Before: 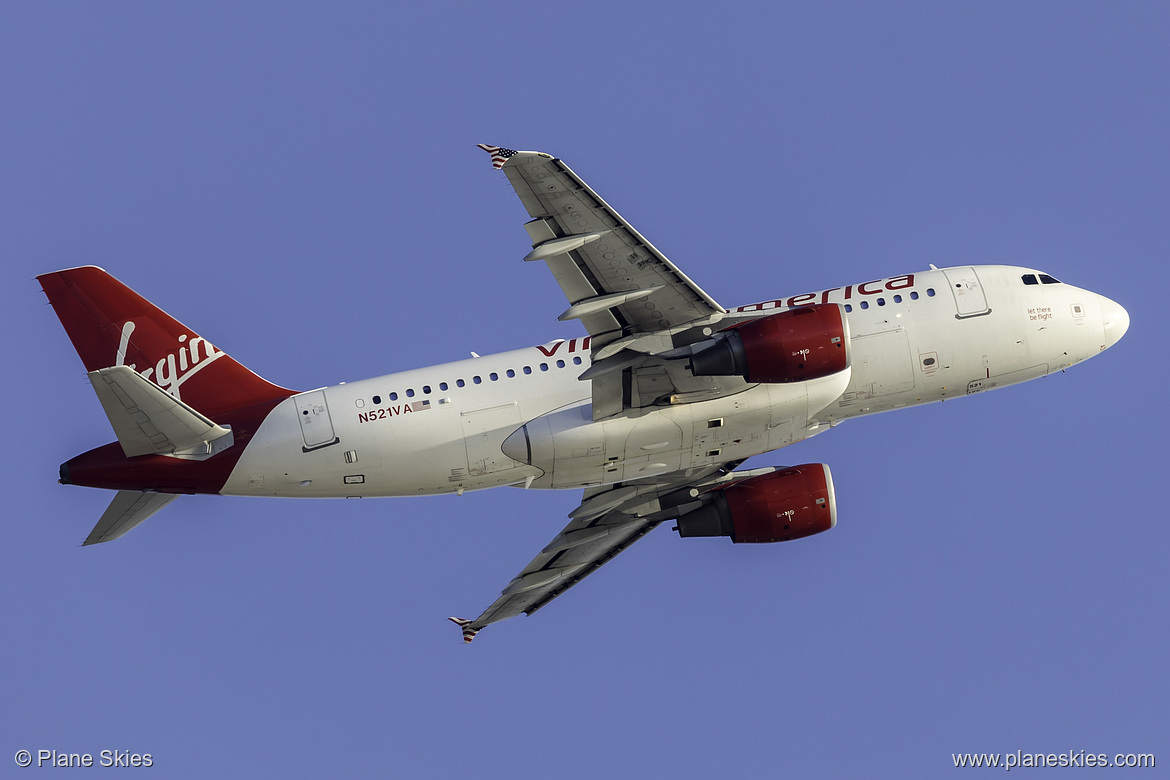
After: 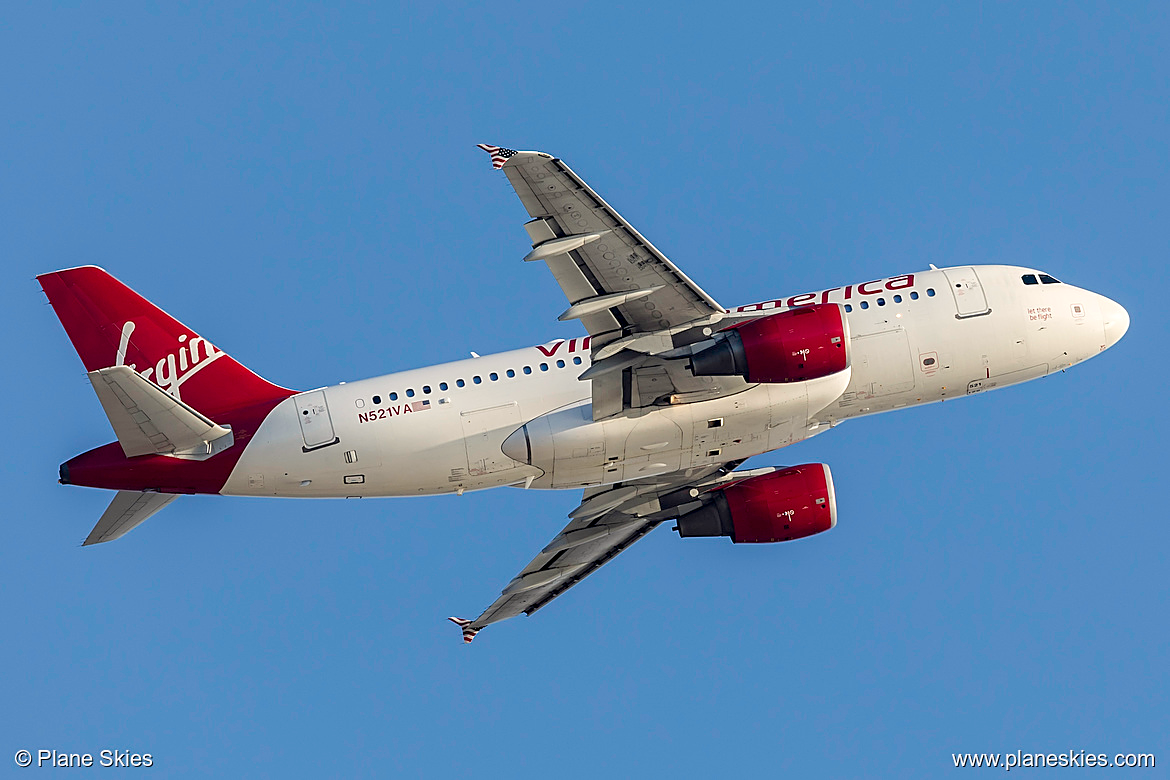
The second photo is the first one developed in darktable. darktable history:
white balance: red 1.009, blue 0.985
sharpen: on, module defaults
